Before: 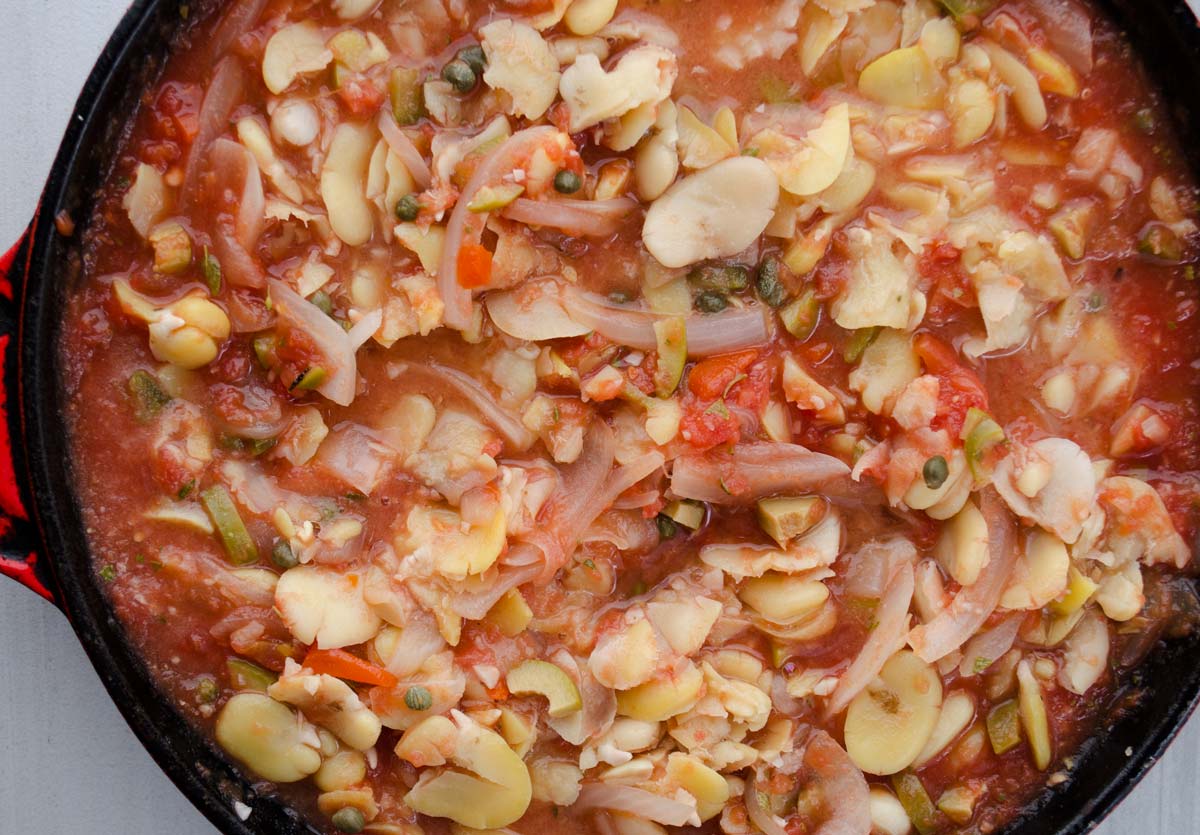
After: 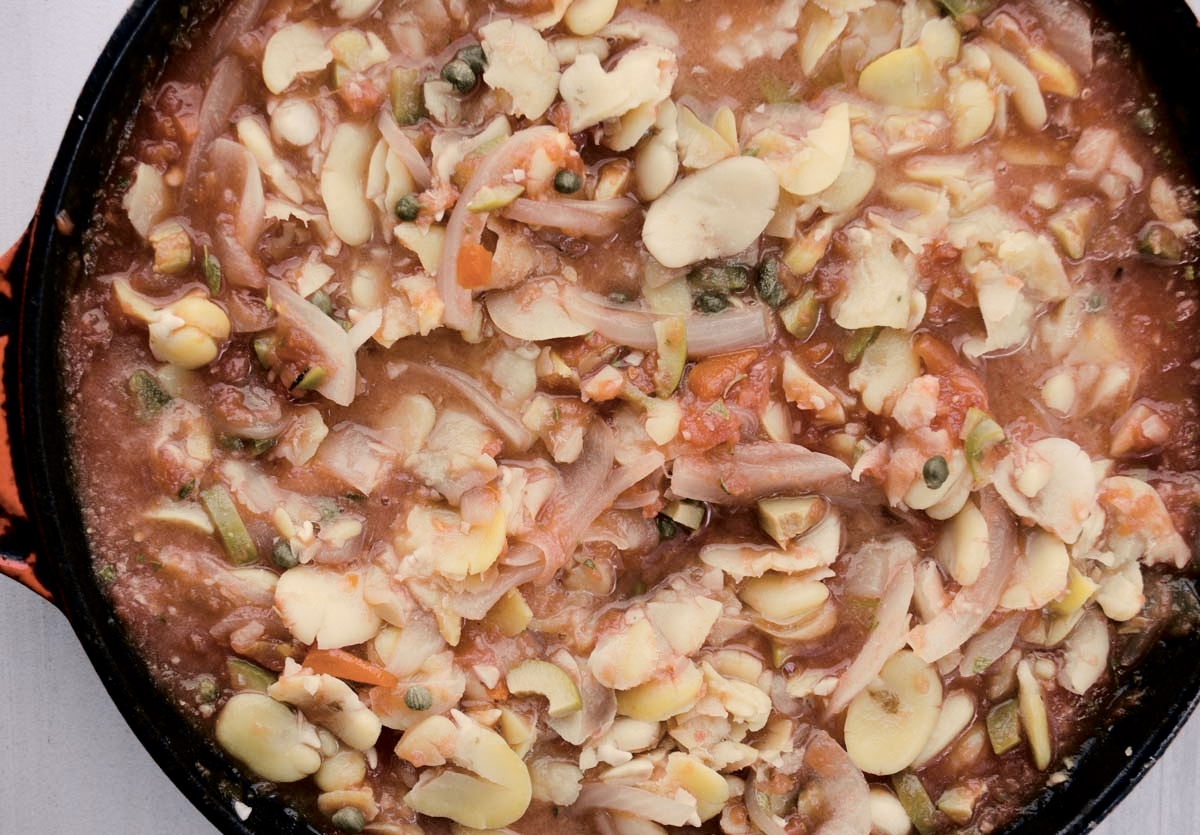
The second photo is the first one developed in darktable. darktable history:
shadows and highlights: low approximation 0.01, soften with gaussian
tone curve: curves: ch0 [(0.017, 0) (0.122, 0.046) (0.295, 0.297) (0.449, 0.505) (0.559, 0.629) (0.729, 0.796) (0.879, 0.898) (1, 0.97)]; ch1 [(0, 0) (0.393, 0.4) (0.447, 0.447) (0.485, 0.497) (0.522, 0.503) (0.539, 0.52) (0.606, 0.6) (0.696, 0.679) (1, 1)]; ch2 [(0, 0) (0.369, 0.388) (0.449, 0.431) (0.499, 0.501) (0.516, 0.536) (0.604, 0.599) (0.741, 0.763) (1, 1)], color space Lab, independent channels, preserve colors none
color correction: highlights a* 5.59, highlights b* 5.24, saturation 0.68
